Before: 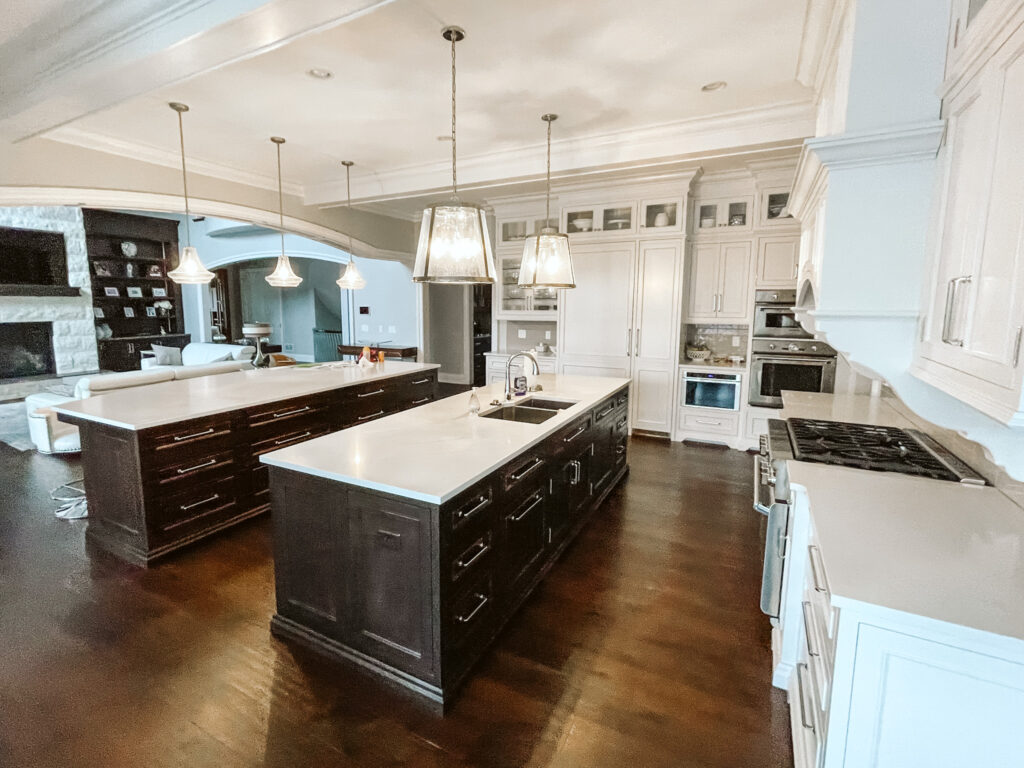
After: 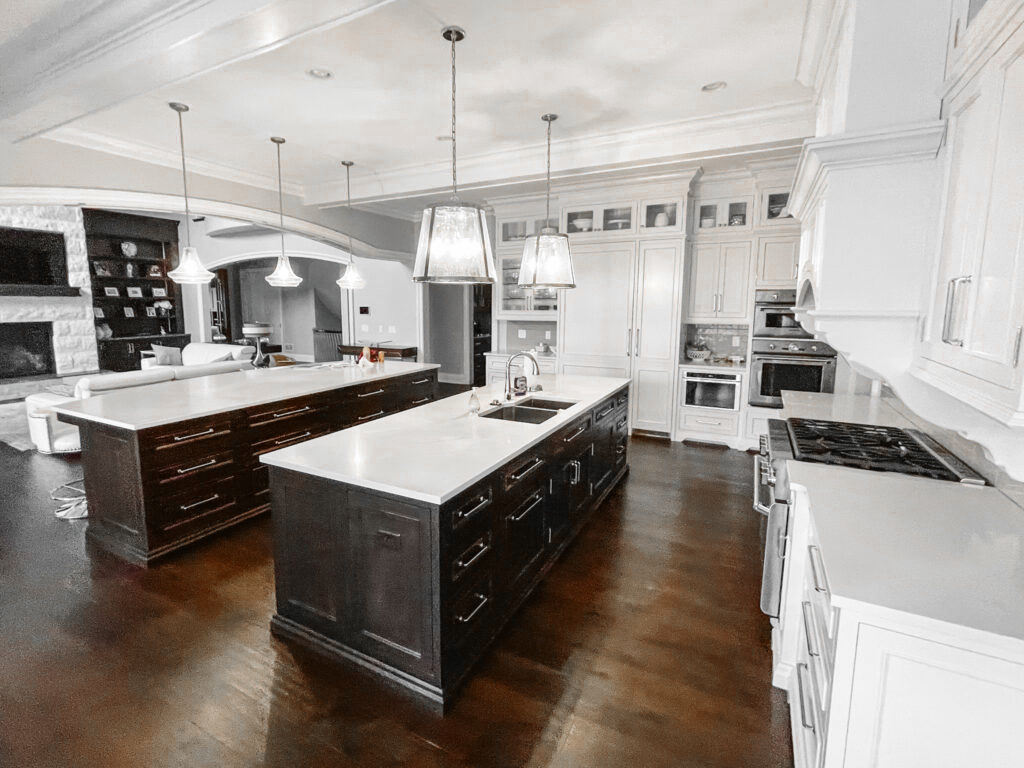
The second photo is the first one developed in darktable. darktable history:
color zones: curves: ch0 [(0, 0.497) (0.096, 0.361) (0.221, 0.538) (0.429, 0.5) (0.571, 0.5) (0.714, 0.5) (0.857, 0.5) (1, 0.497)]; ch1 [(0, 0.5) (0.143, 0.5) (0.257, -0.002) (0.429, 0.04) (0.571, -0.001) (0.714, -0.015) (0.857, 0.024) (1, 0.5)]
tone equalizer: on, module defaults
